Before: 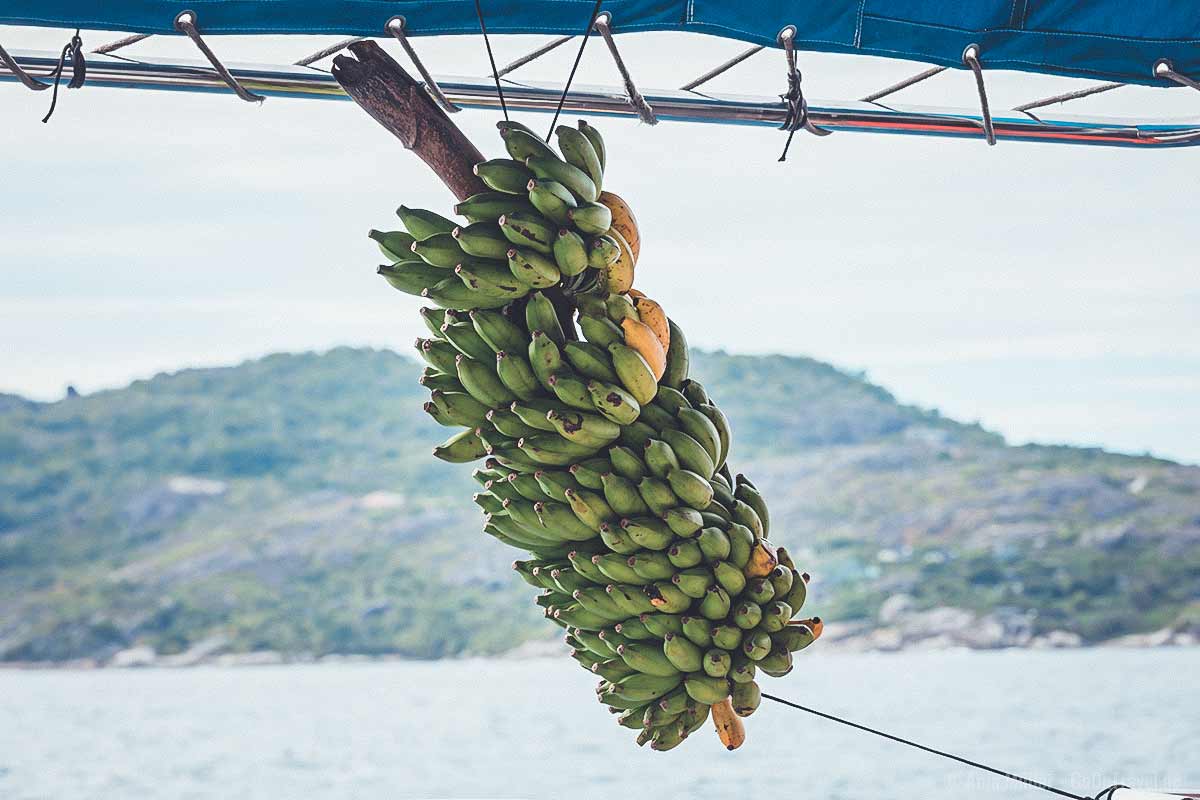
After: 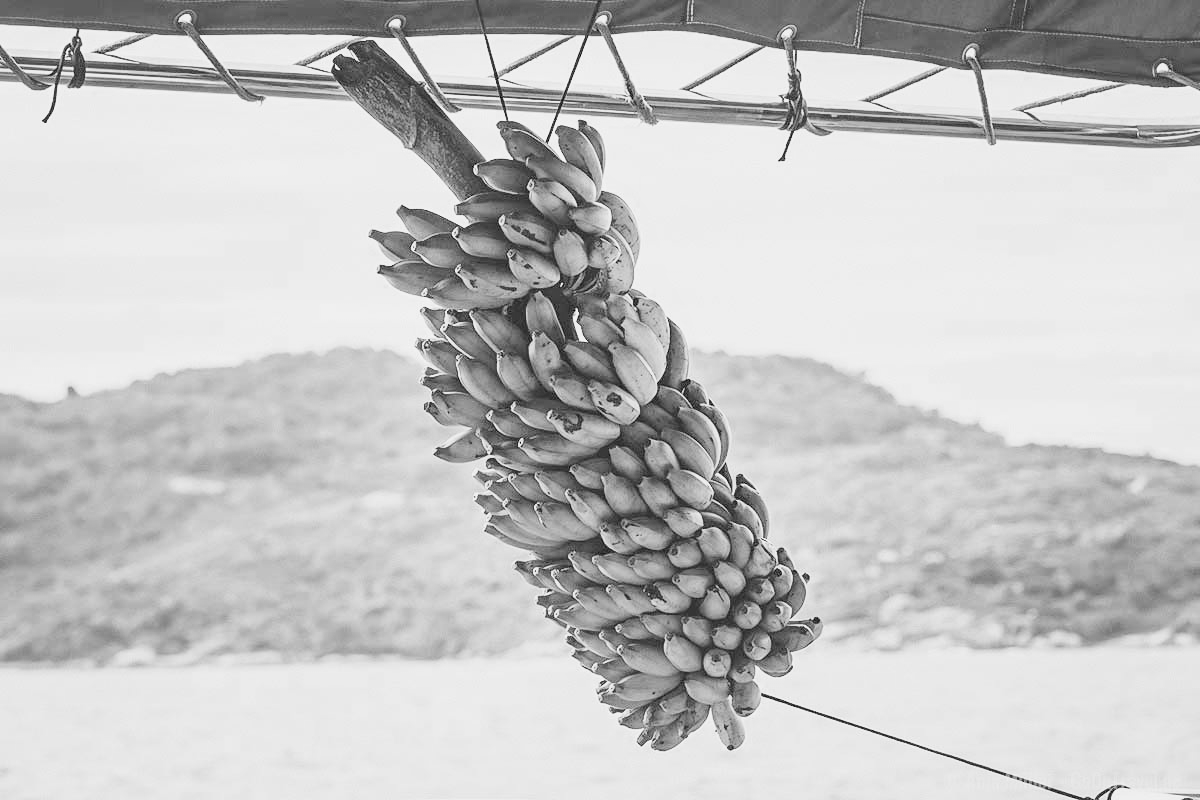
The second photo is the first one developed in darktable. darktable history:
exposure: black level correction 0, exposure 1.1 EV, compensate highlight preservation false
filmic rgb: black relative exposure -7.65 EV, white relative exposure 4.56 EV, hardness 3.61
monochrome: on, module defaults
